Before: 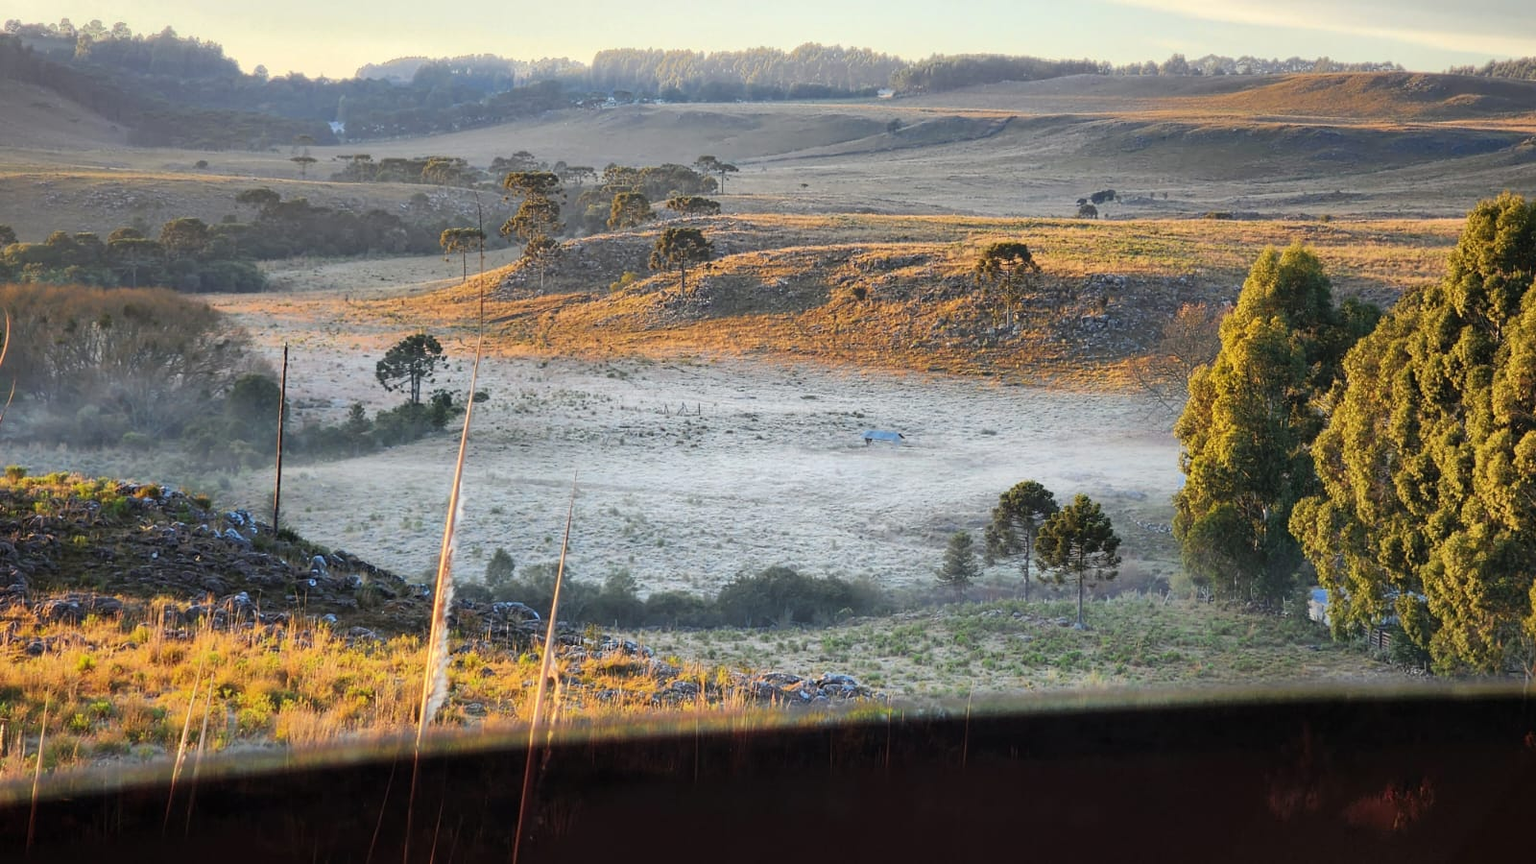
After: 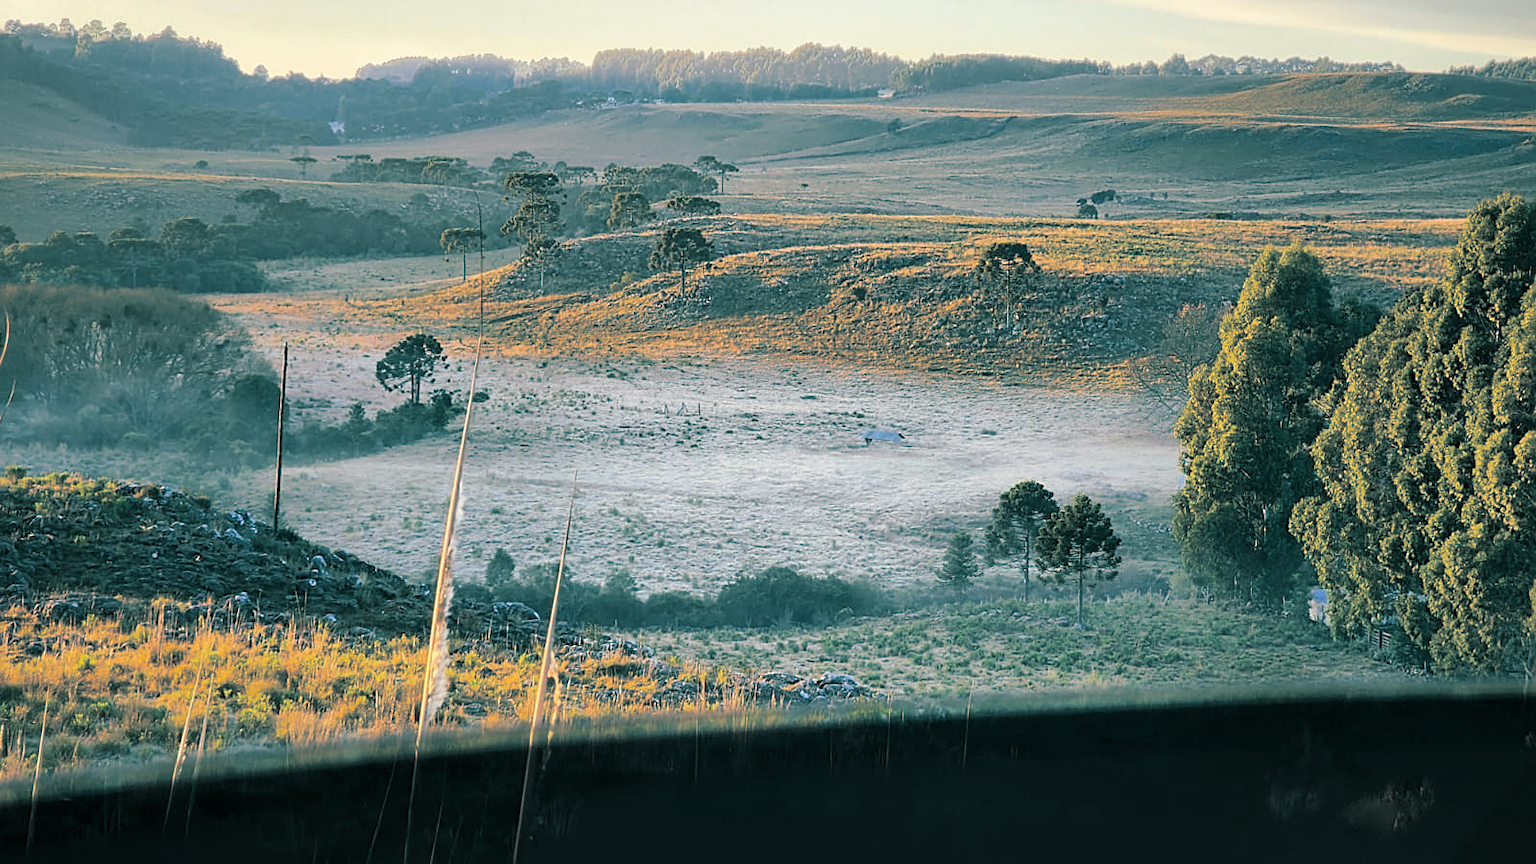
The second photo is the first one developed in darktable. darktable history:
split-toning: shadows › hue 186.43°, highlights › hue 49.29°, compress 30.29%
sharpen: on, module defaults
